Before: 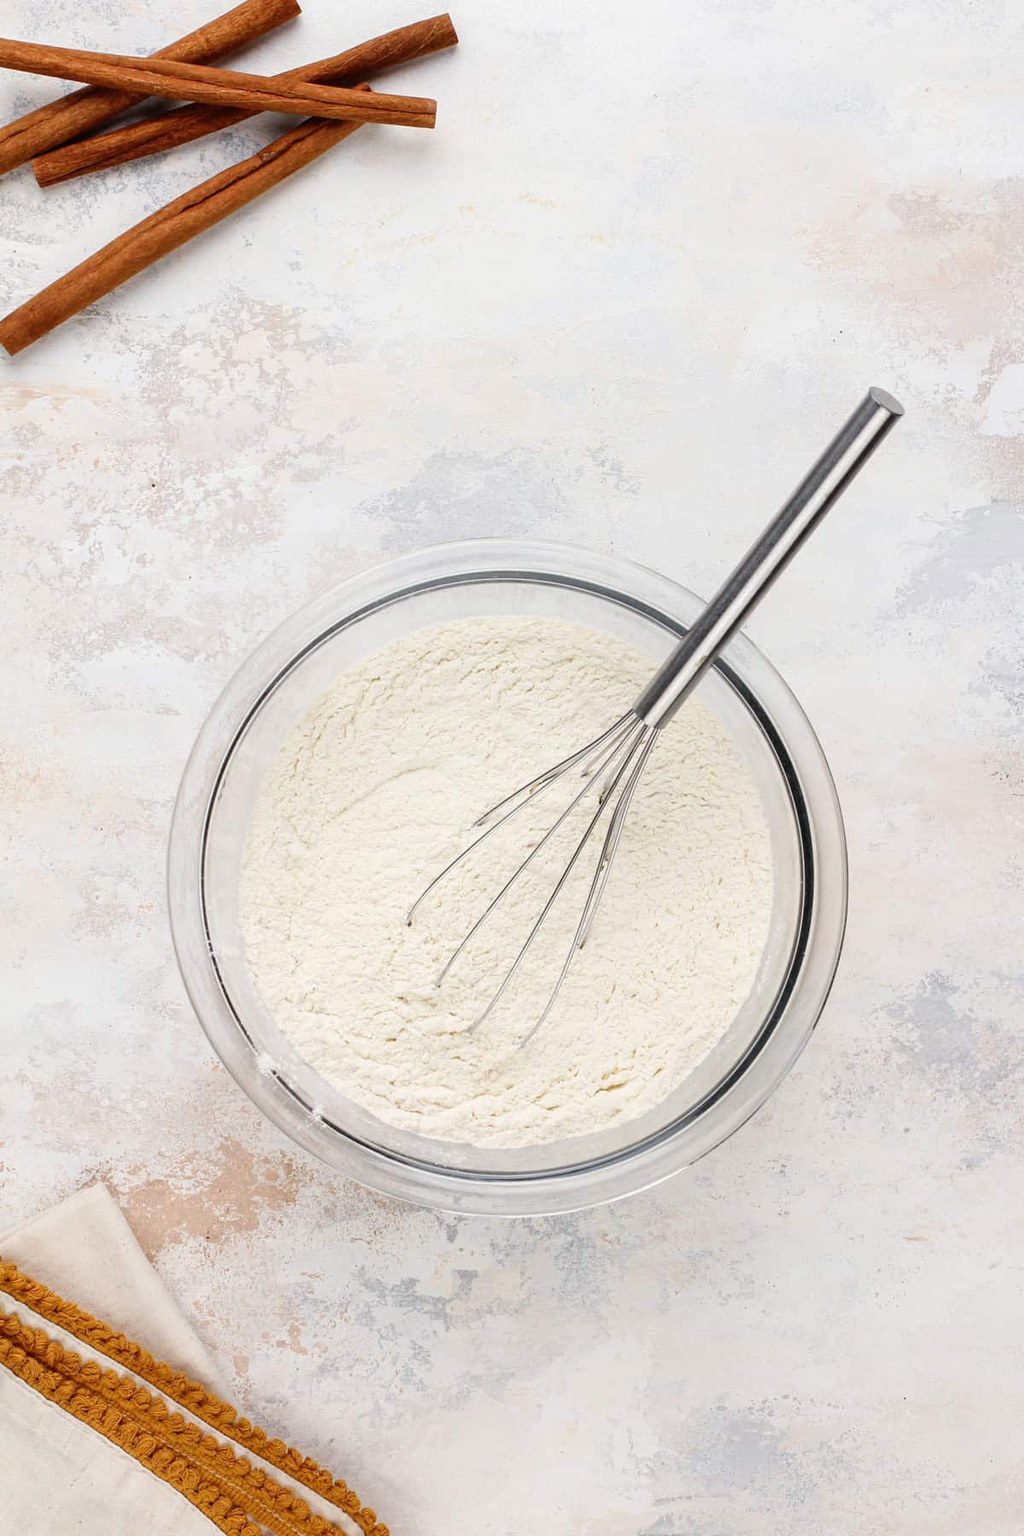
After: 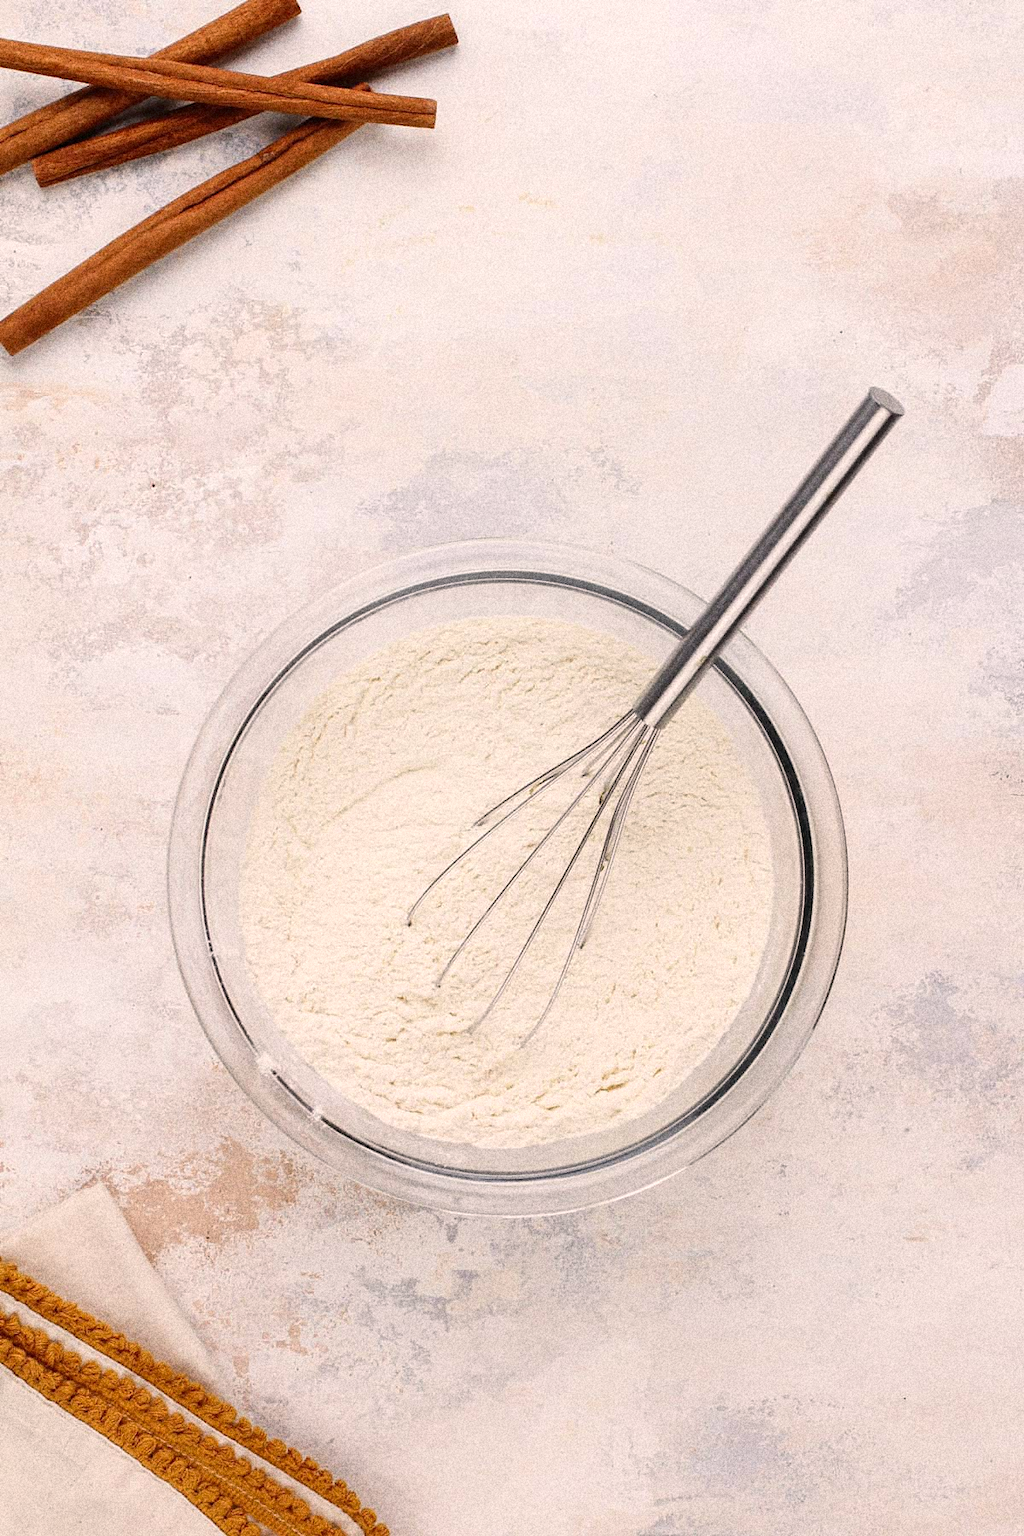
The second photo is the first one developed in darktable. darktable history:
grain: coarseness 14.49 ISO, strength 48.04%, mid-tones bias 35%
color correction: highlights a* 5.81, highlights b* 4.84
